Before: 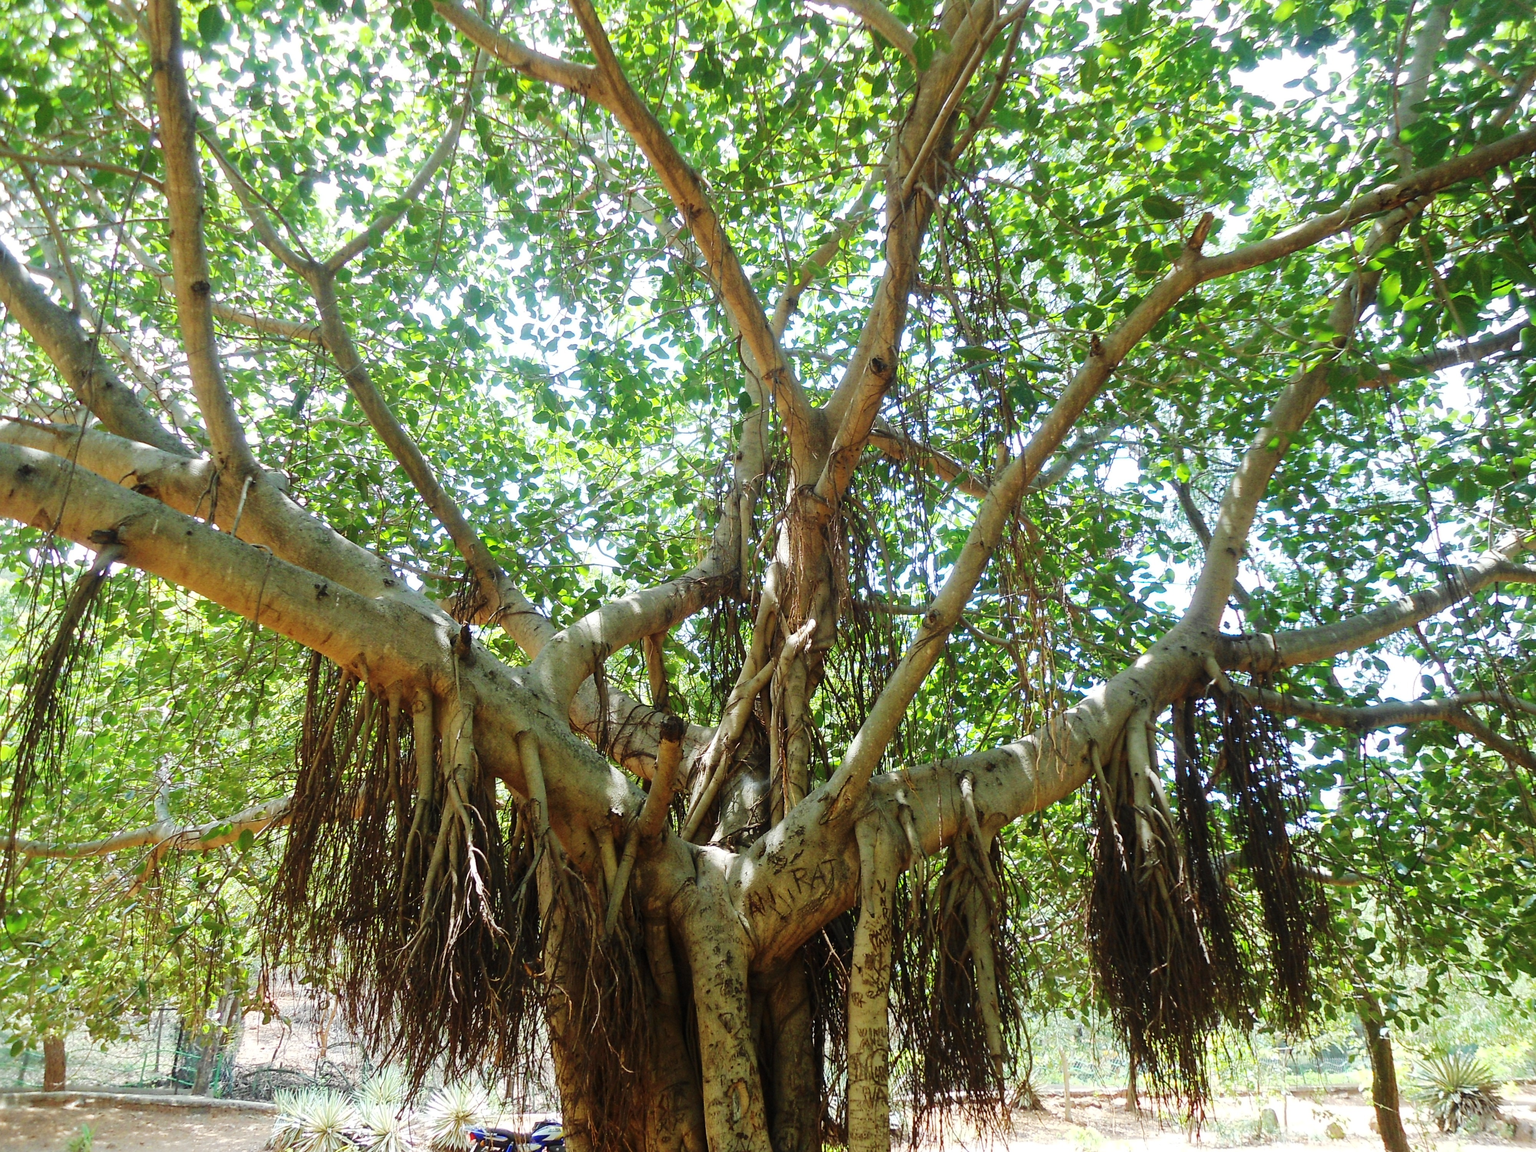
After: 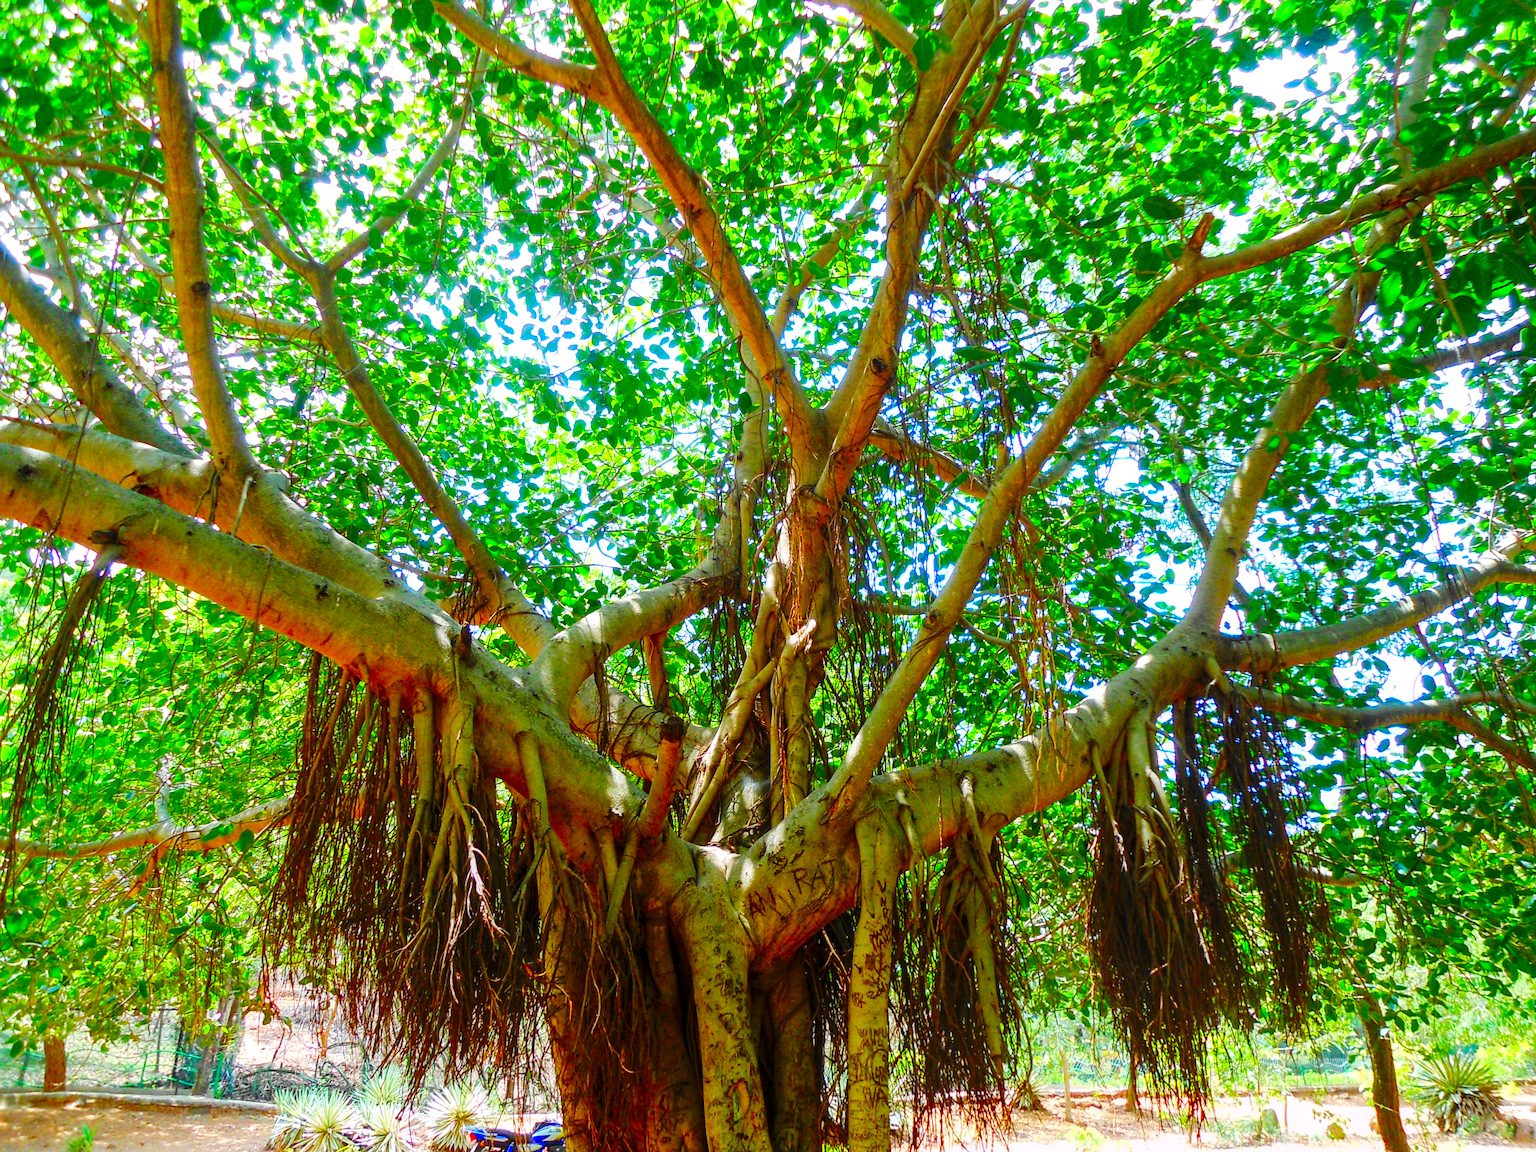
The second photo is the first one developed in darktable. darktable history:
local contrast: on, module defaults
color correction: highlights a* 1.59, highlights b* -1.7, saturation 2.48
